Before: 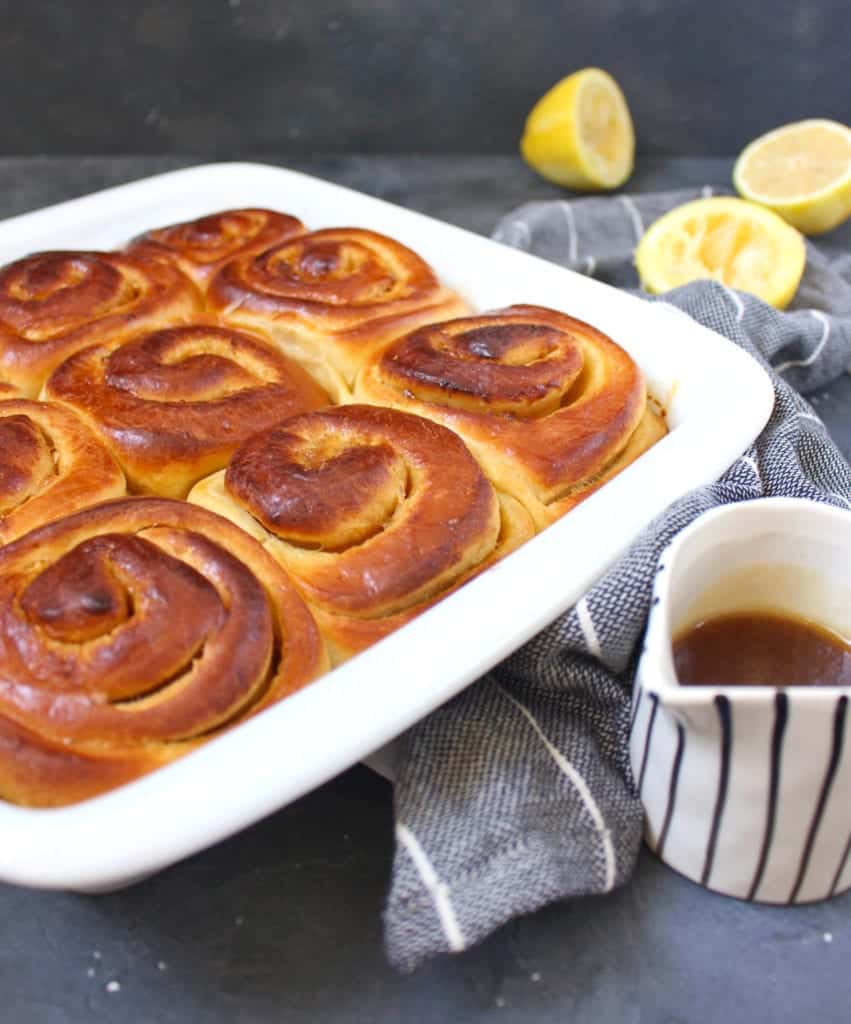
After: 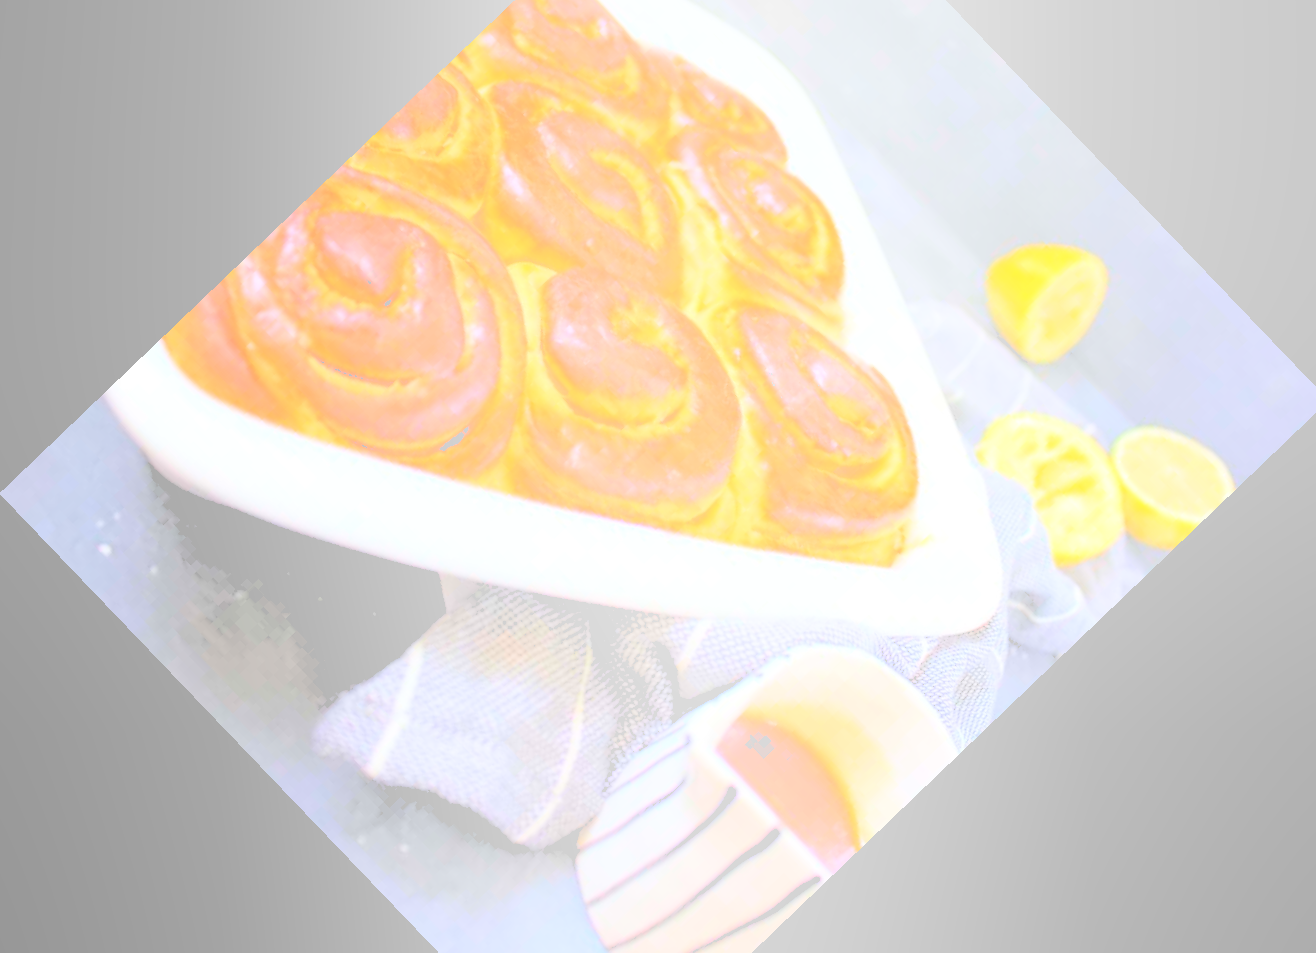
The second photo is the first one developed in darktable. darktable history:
crop and rotate: angle -46.26°, top 16.234%, right 0.912%, bottom 11.704%
rgb levels: levels [[0.027, 0.429, 0.996], [0, 0.5, 1], [0, 0.5, 1]]
bloom: size 85%, threshold 5%, strength 85%
